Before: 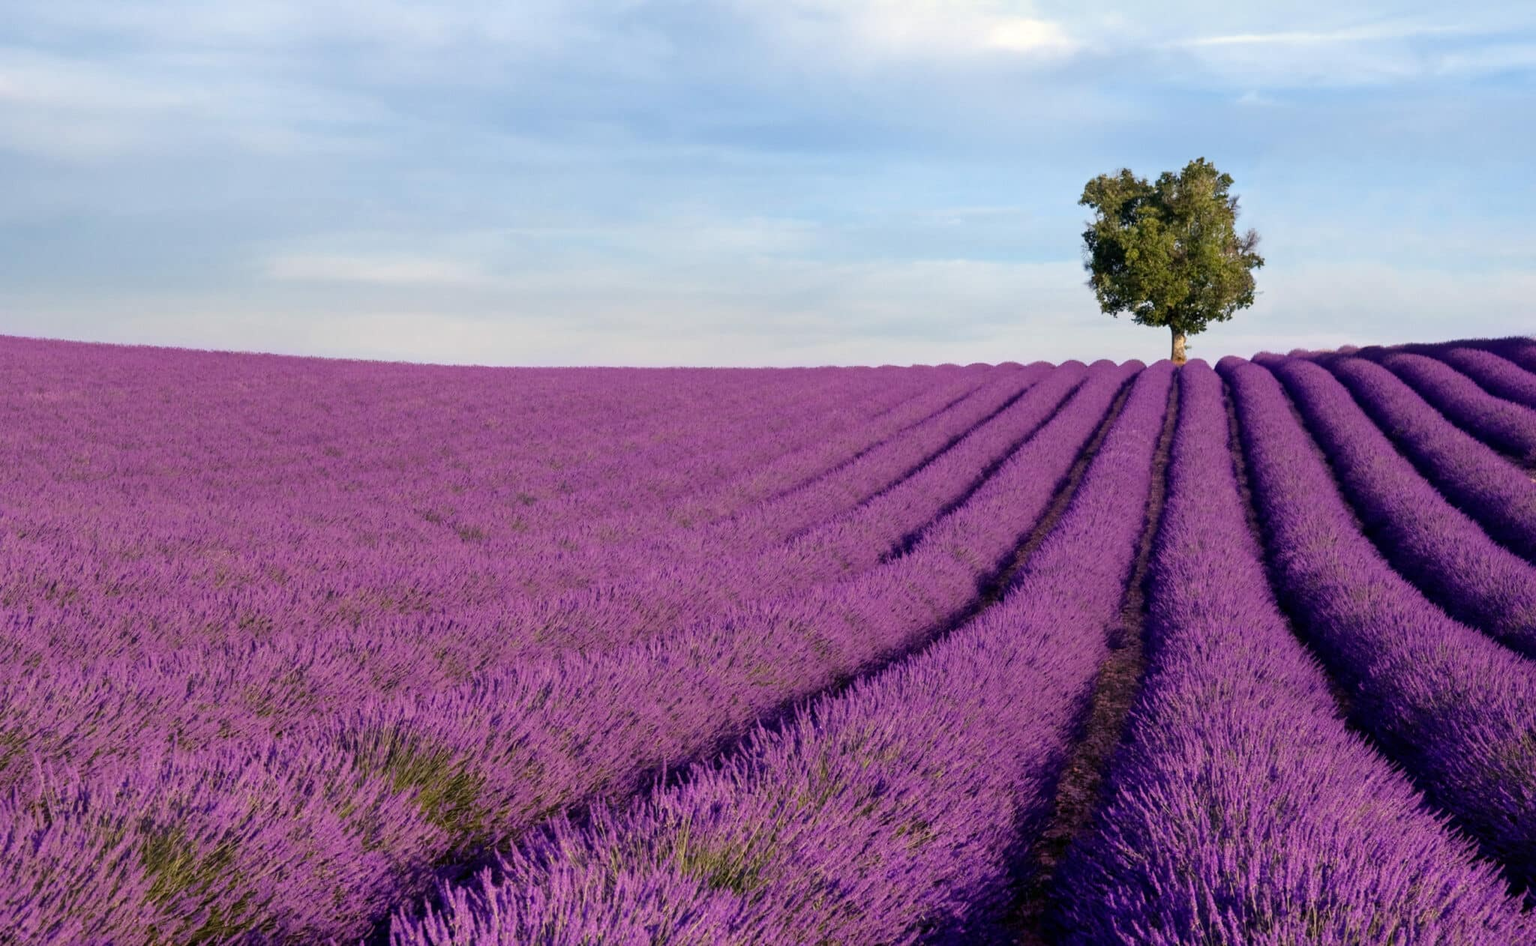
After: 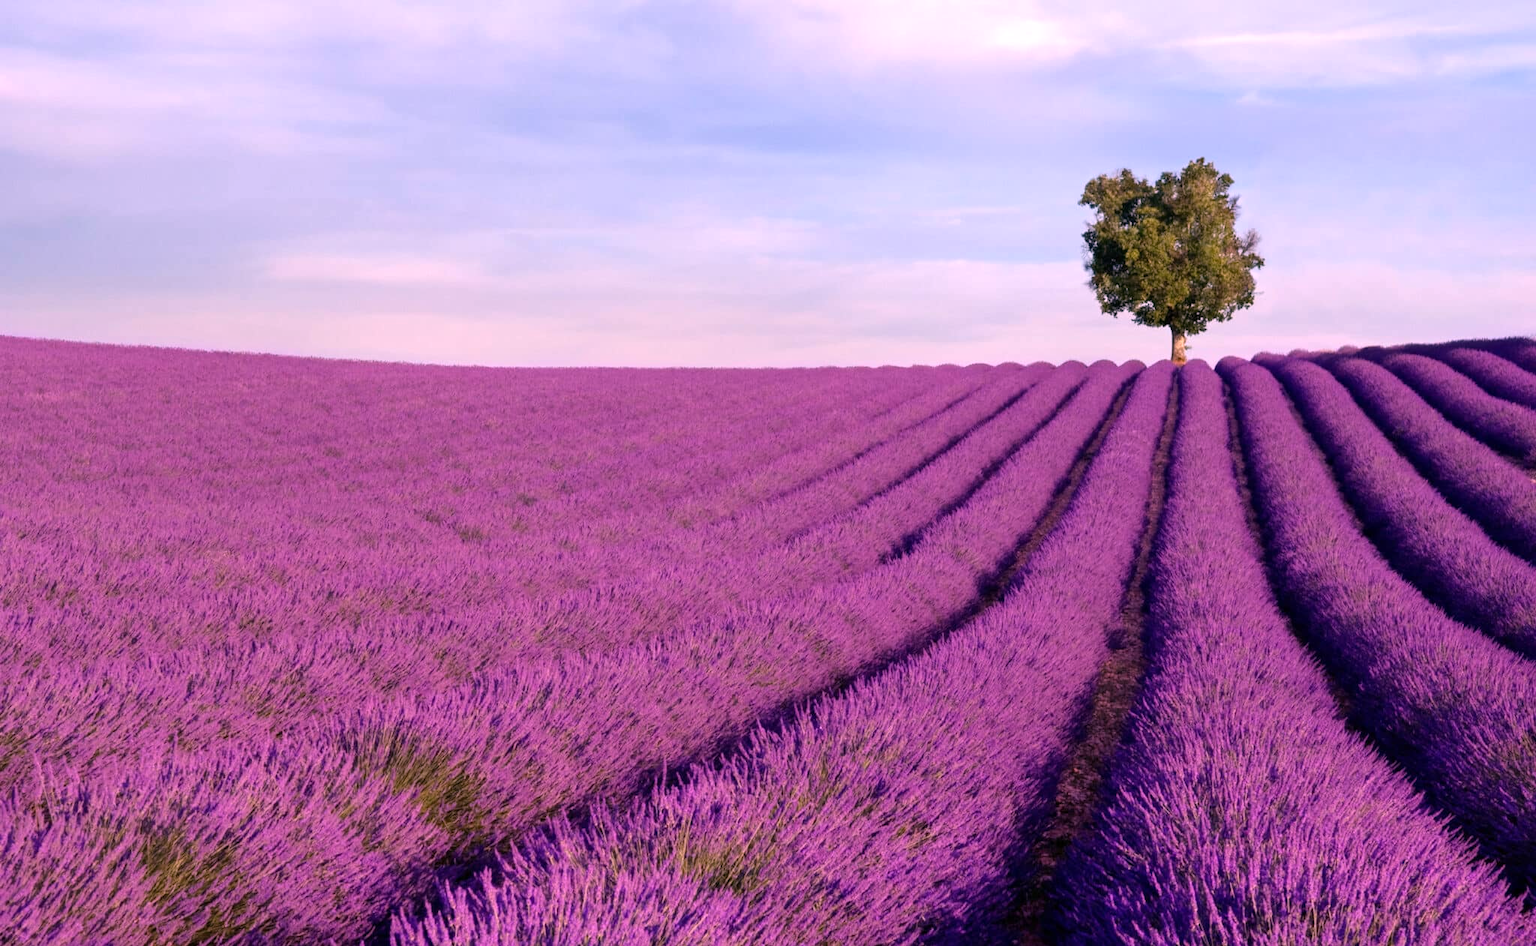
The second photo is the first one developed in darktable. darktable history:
tone equalizer: on, module defaults
white balance: red 1.188, blue 1.11
